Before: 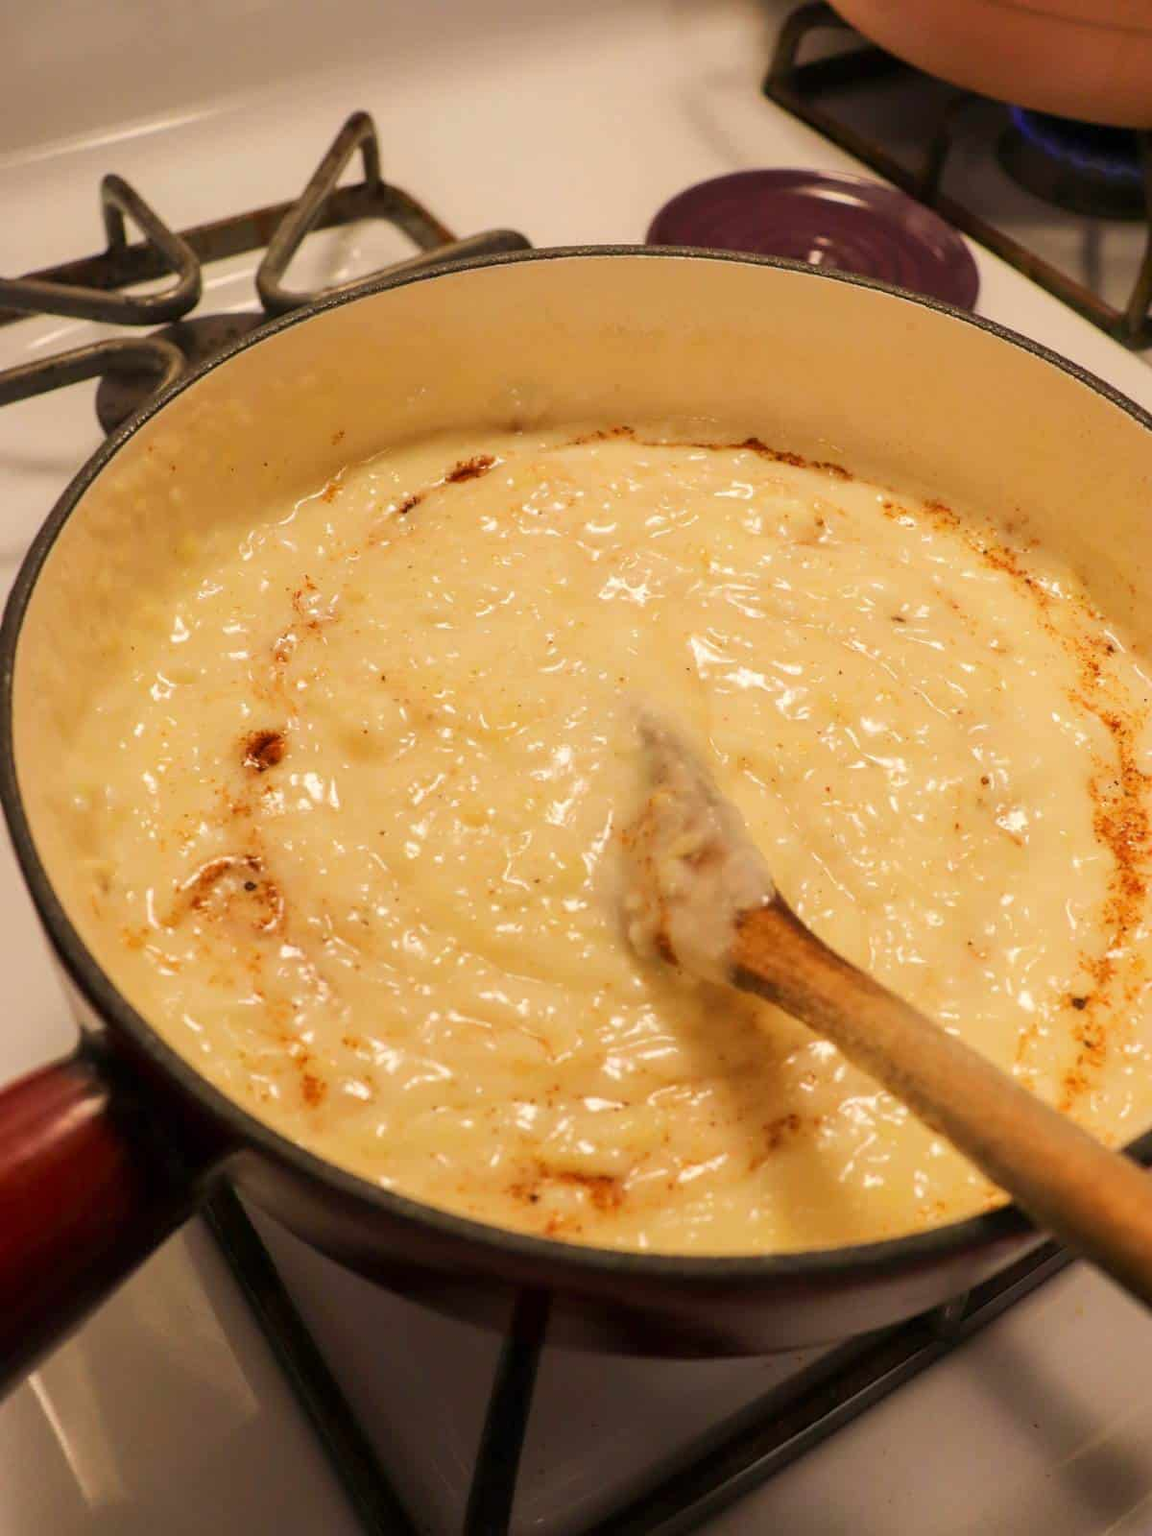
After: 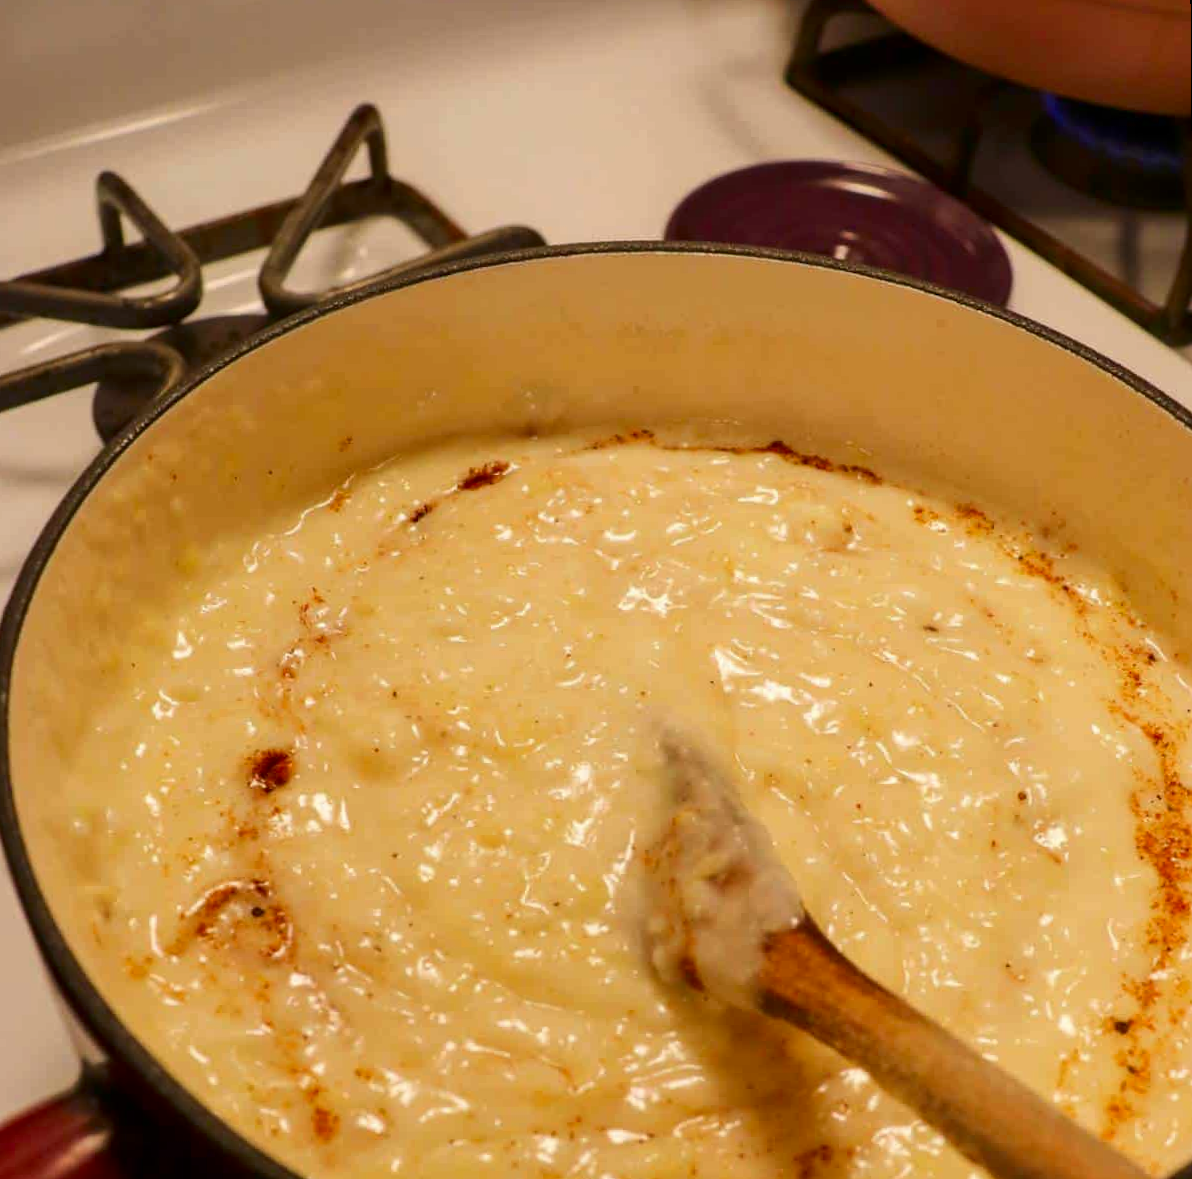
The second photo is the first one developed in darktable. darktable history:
crop: bottom 24.988%
contrast brightness saturation: contrast 0.07, brightness -0.13, saturation 0.06
rotate and perspective: rotation -0.45°, automatic cropping original format, crop left 0.008, crop right 0.992, crop top 0.012, crop bottom 0.988
